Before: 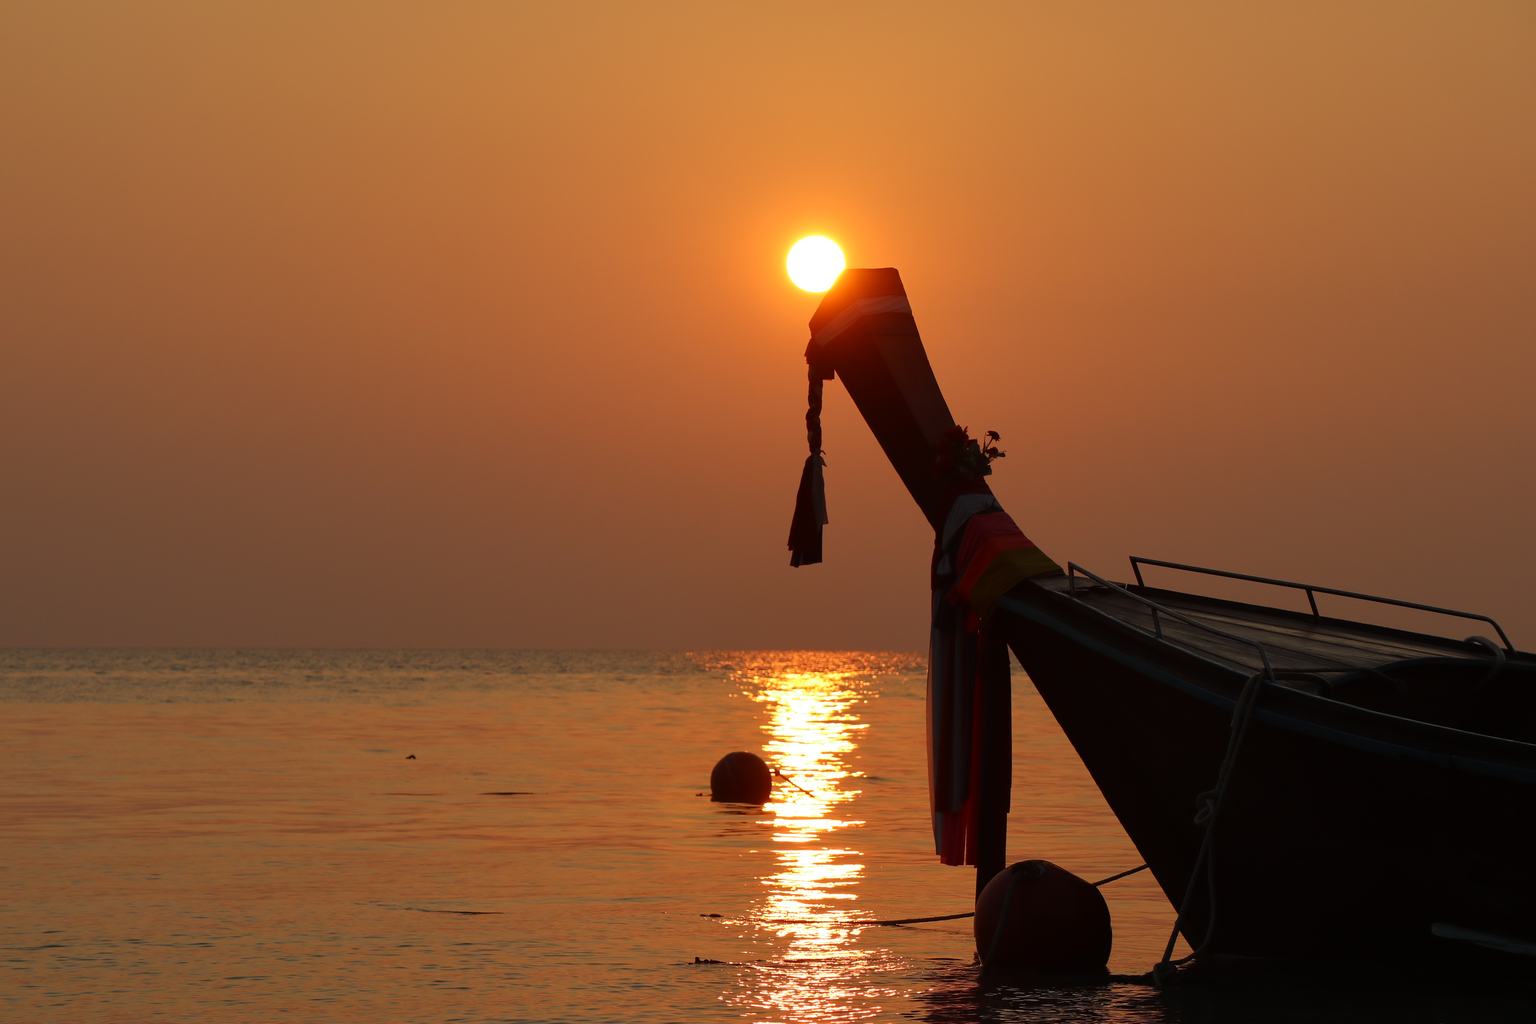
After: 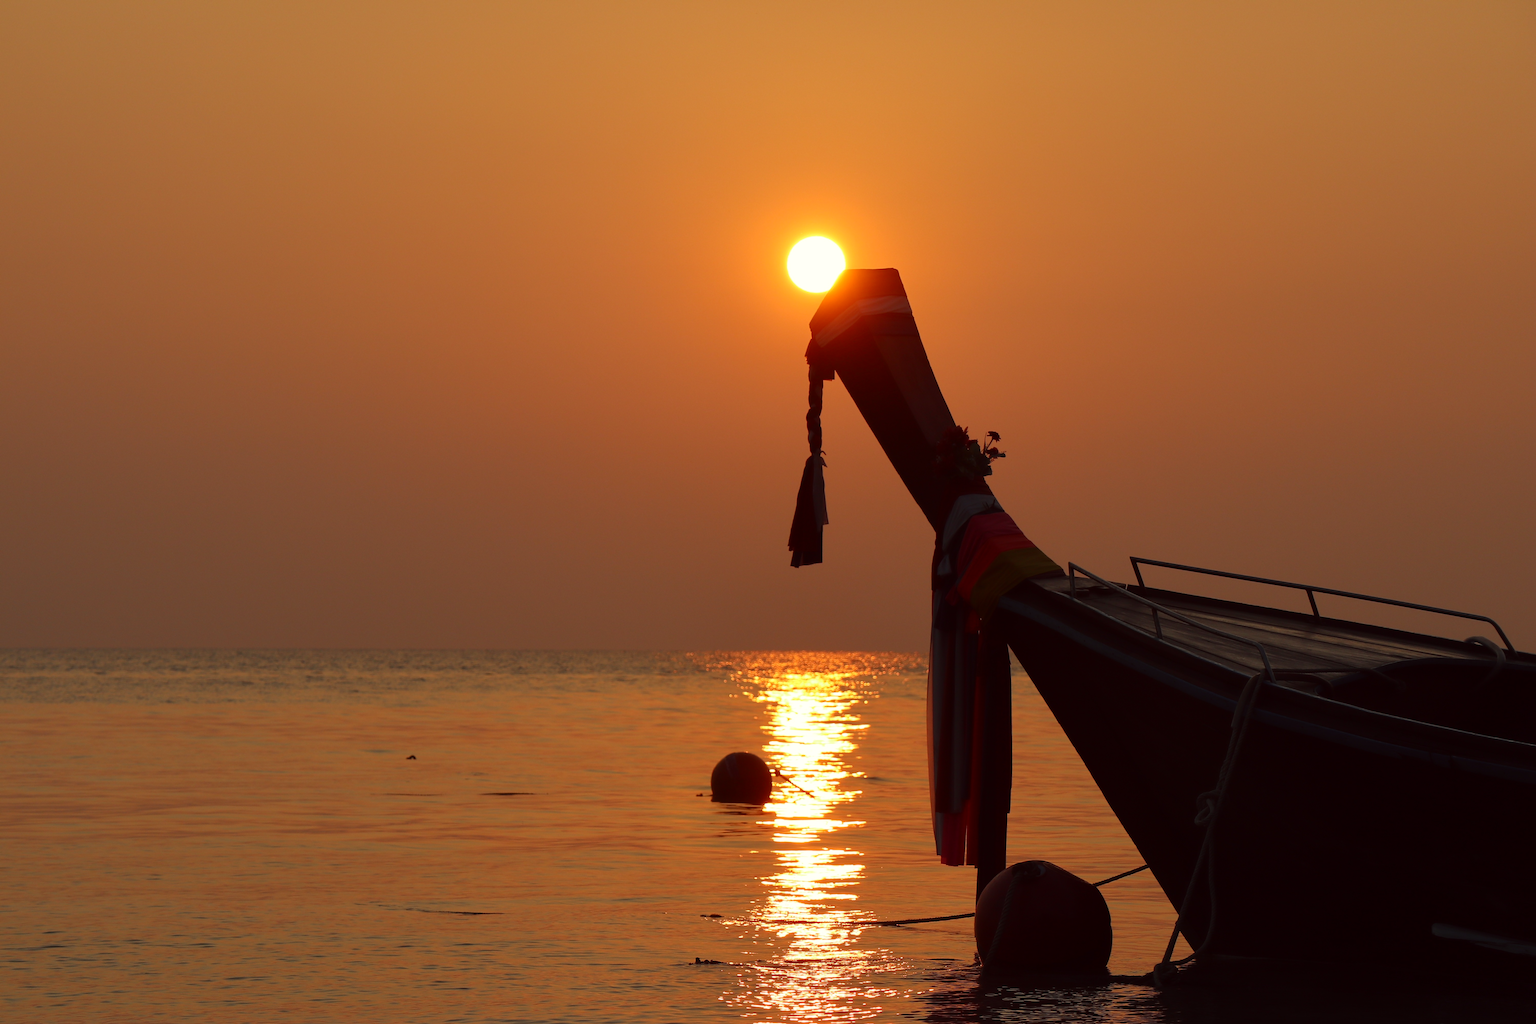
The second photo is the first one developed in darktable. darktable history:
color correction: highlights a* -1.13, highlights b* 4.58, shadows a* 3.69
